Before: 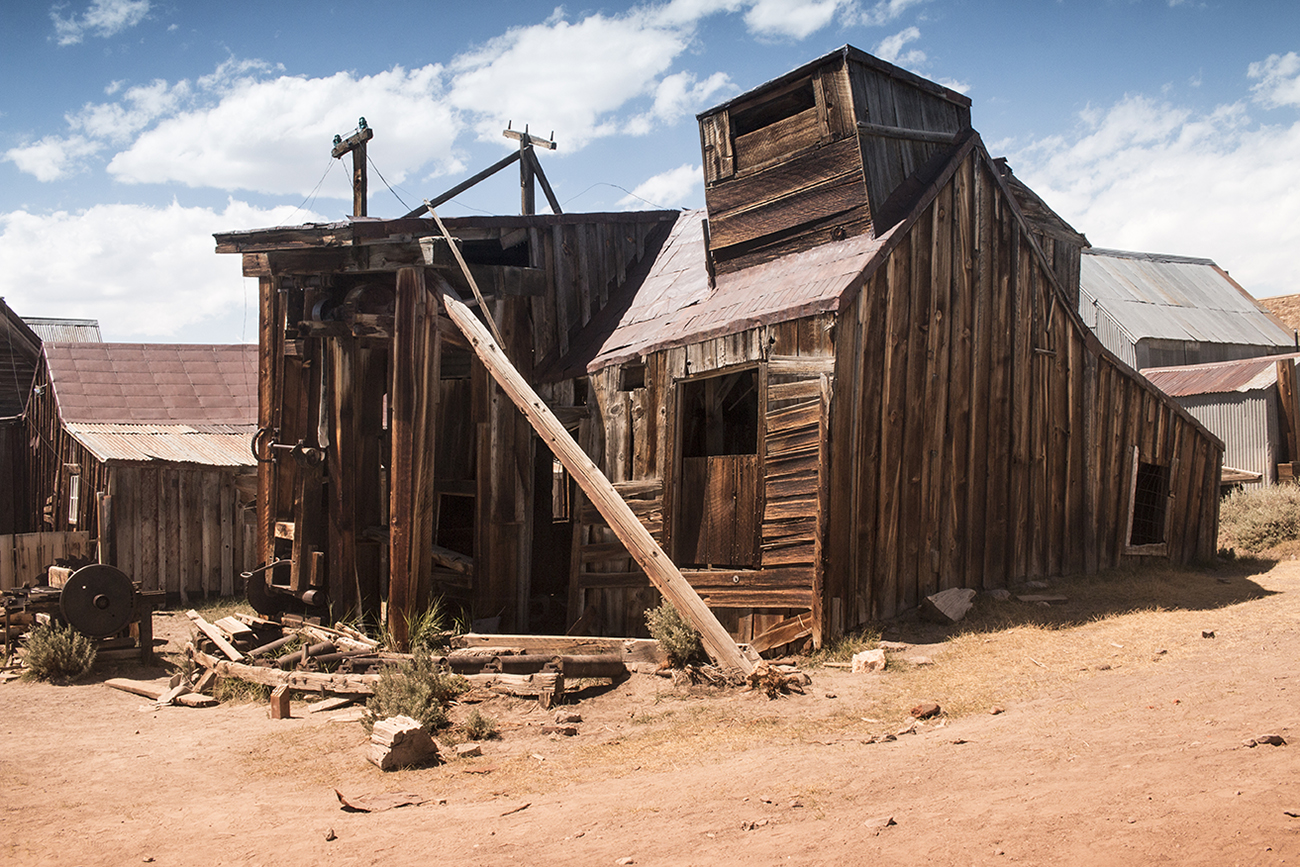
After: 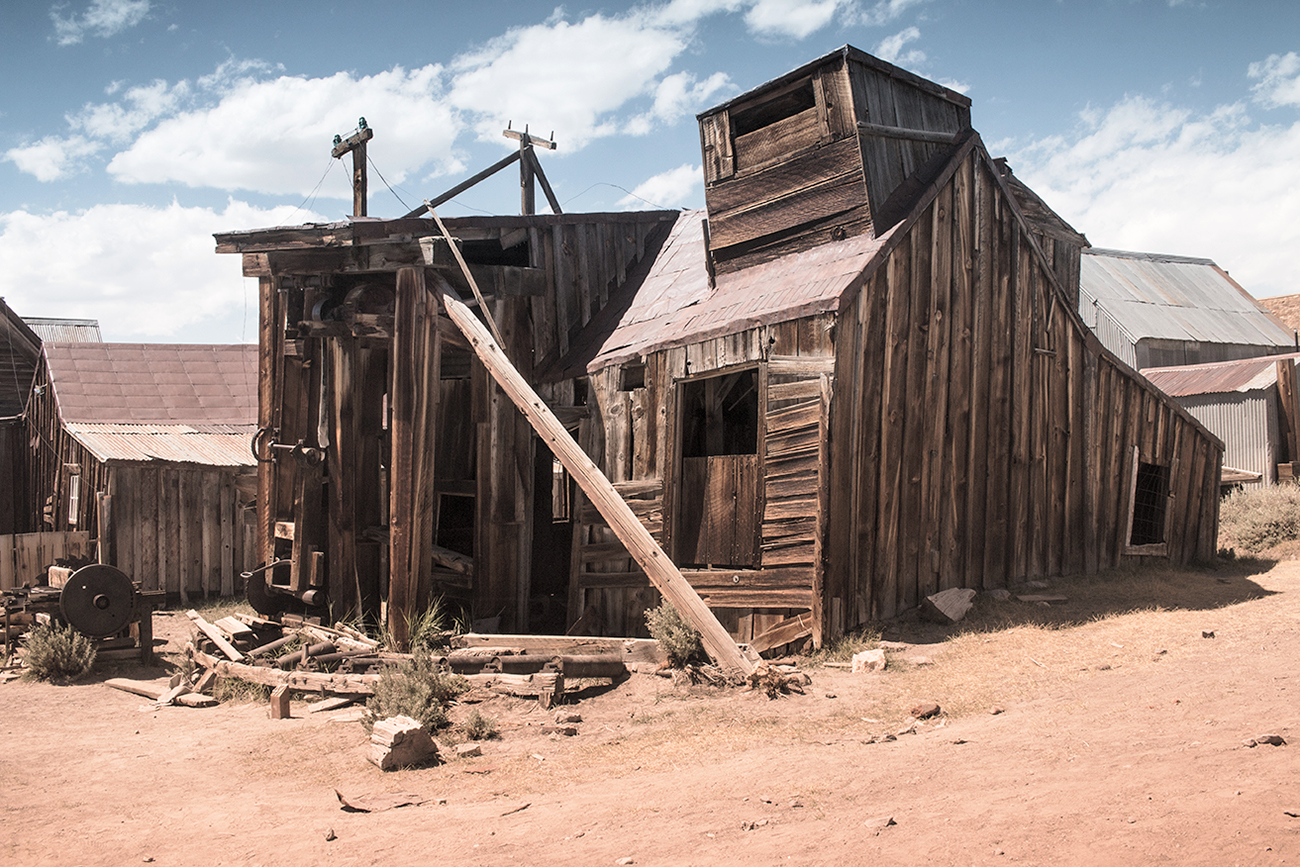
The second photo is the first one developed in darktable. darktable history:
contrast brightness saturation: brightness 0.18, saturation -0.5
tone curve: curves: ch0 [(0, 0) (0.003, 0.002) (0.011, 0.009) (0.025, 0.021) (0.044, 0.037) (0.069, 0.058) (0.1, 0.084) (0.136, 0.114) (0.177, 0.149) (0.224, 0.188) (0.277, 0.232) (0.335, 0.281) (0.399, 0.341) (0.468, 0.416) (0.543, 0.496) (0.623, 0.574) (0.709, 0.659) (0.801, 0.754) (0.898, 0.876) (1, 1)], preserve colors none
velvia: on, module defaults
